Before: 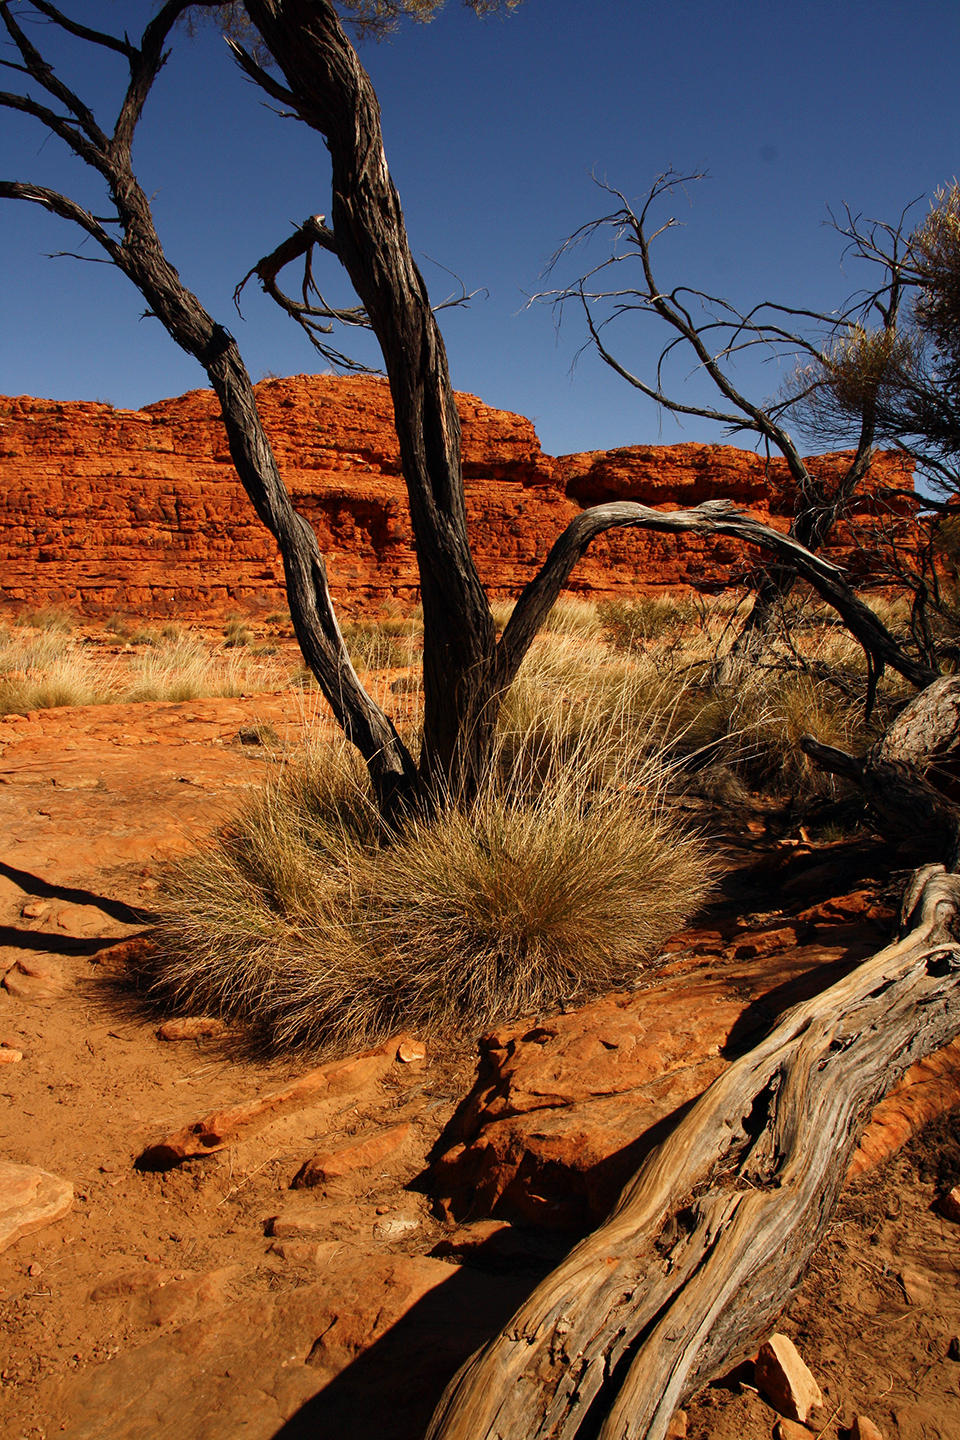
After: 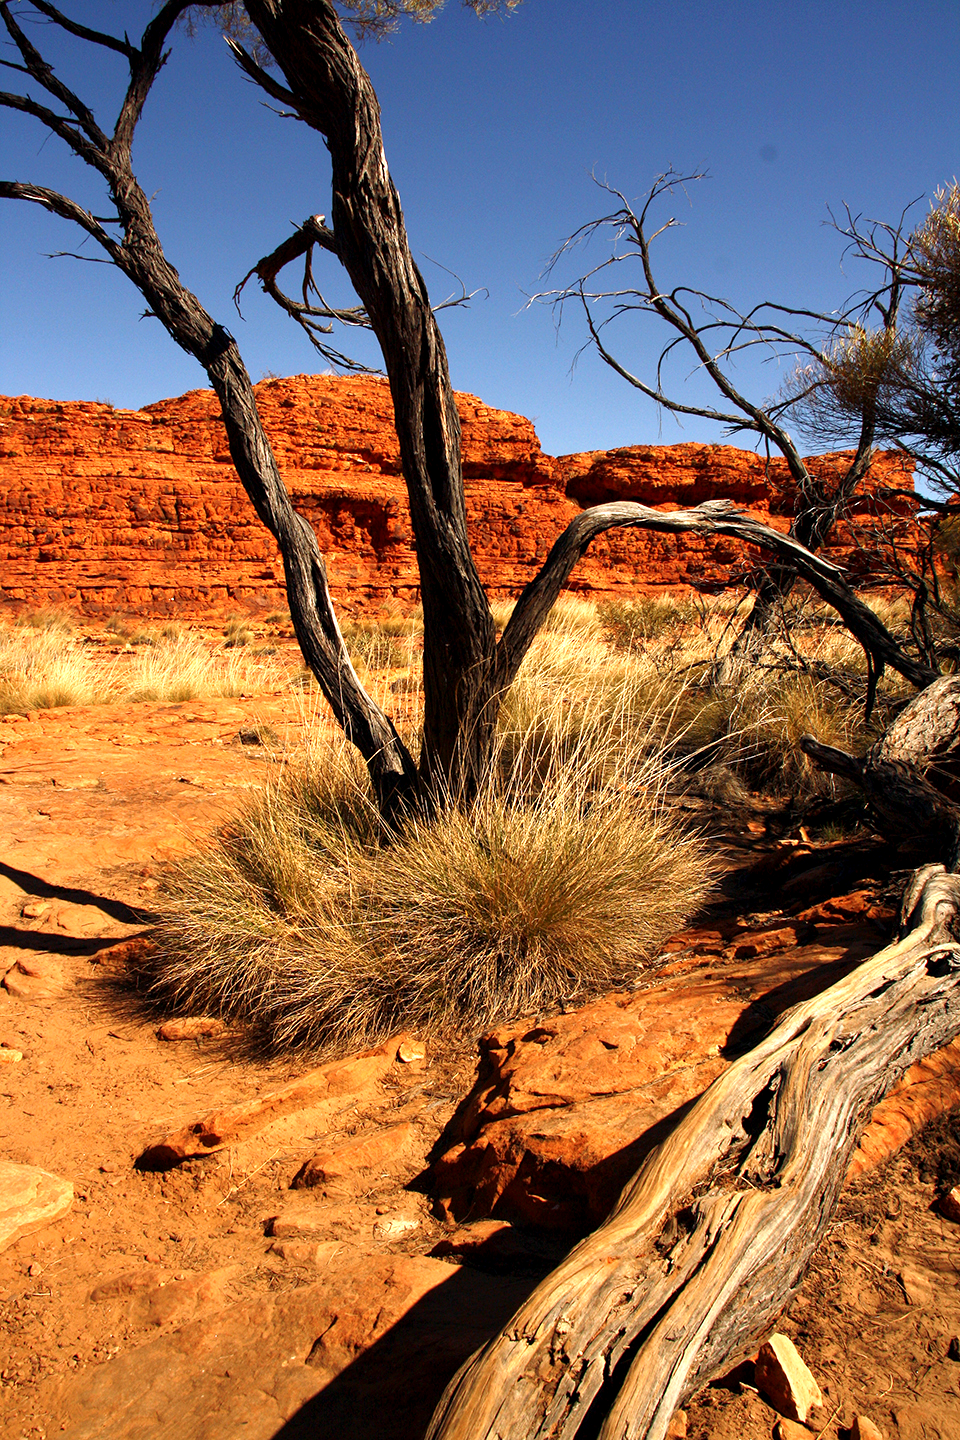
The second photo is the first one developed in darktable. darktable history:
exposure: black level correction 0.002, exposure -0.105 EV, compensate exposure bias true, compensate highlight preservation false
